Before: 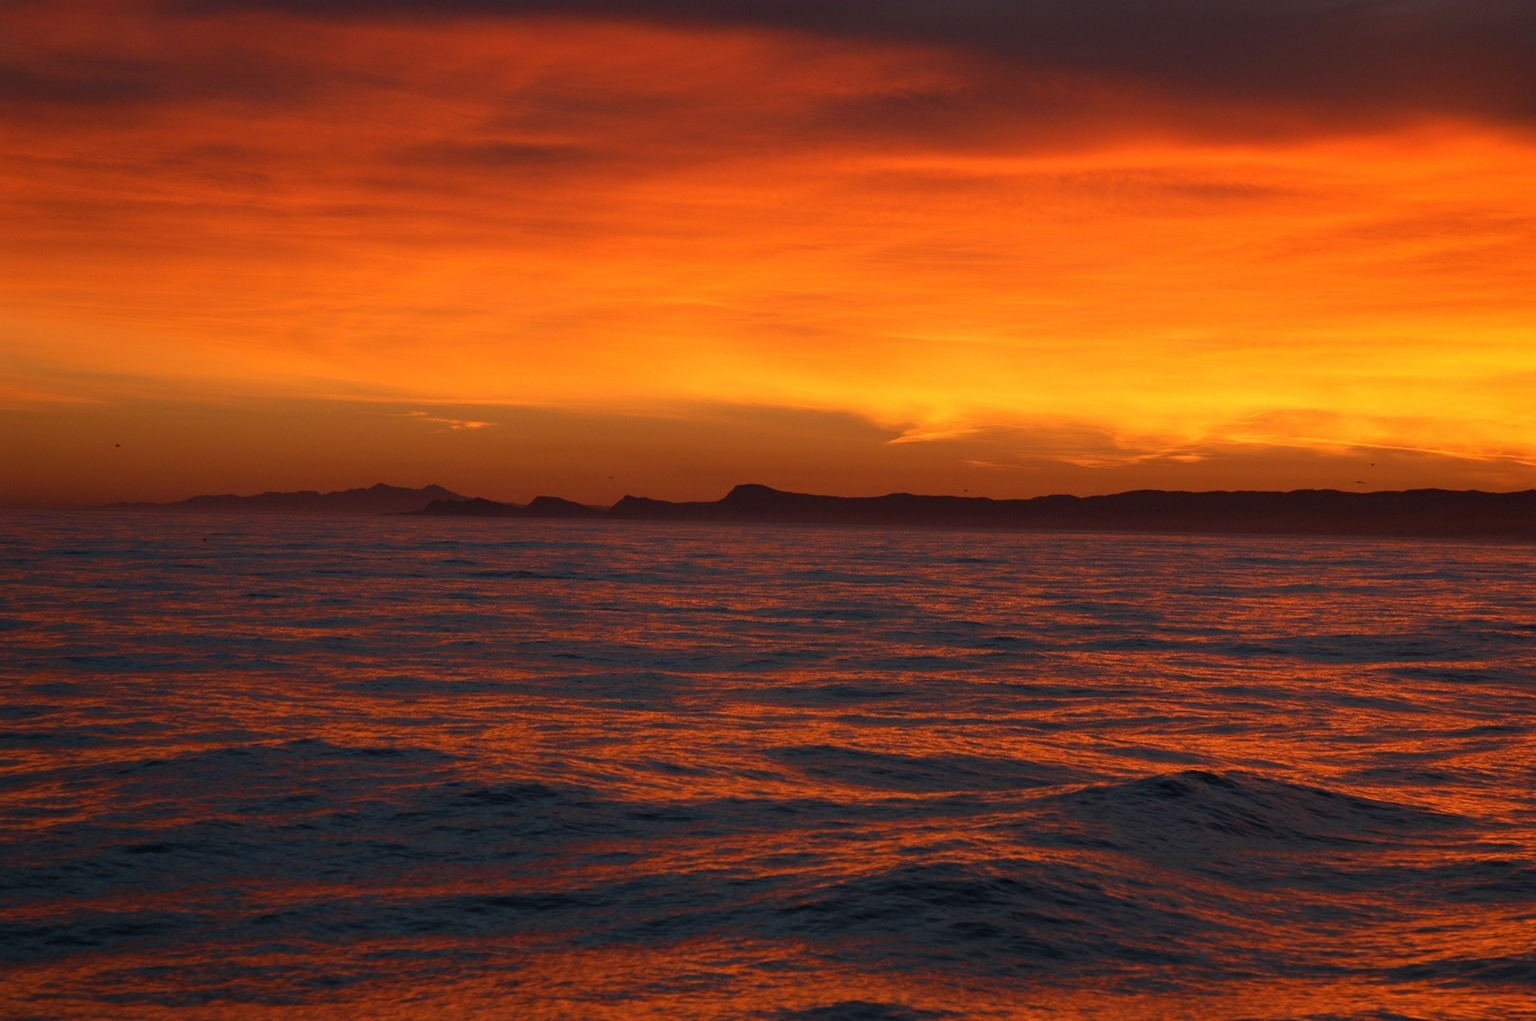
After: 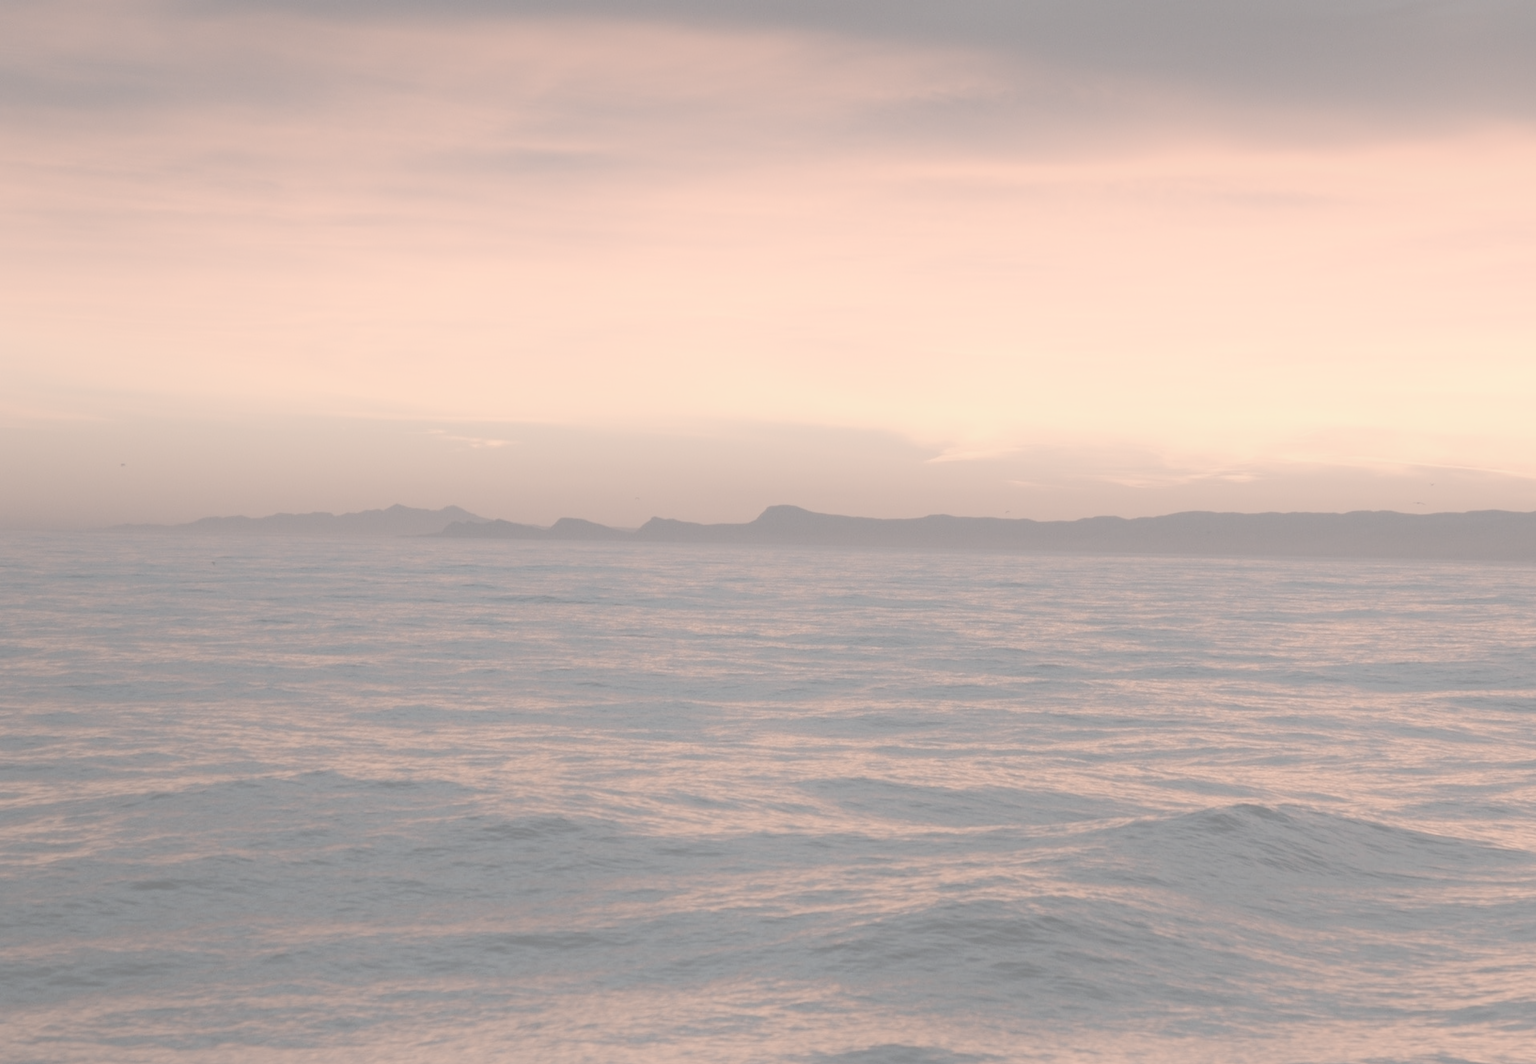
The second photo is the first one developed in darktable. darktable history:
shadows and highlights: shadows -40.15, highlights 62.88, soften with gaussian
crop: right 4.126%, bottom 0.031%
contrast brightness saturation: contrast -0.32, brightness 0.75, saturation -0.78
